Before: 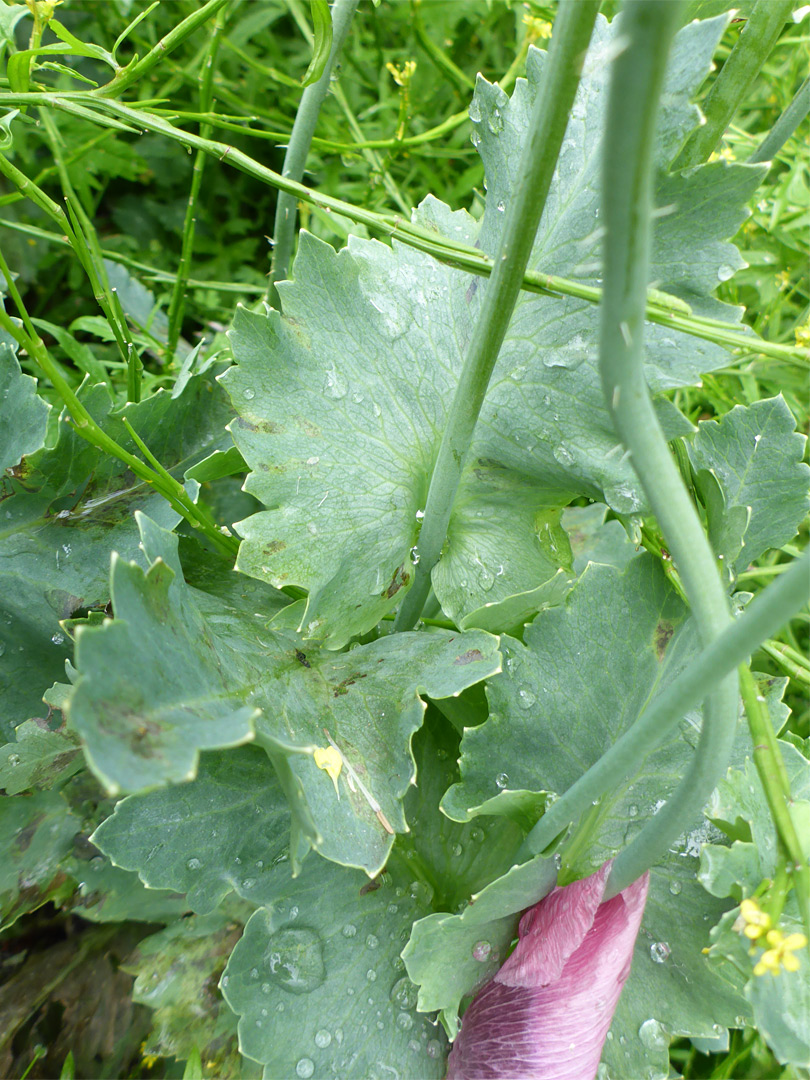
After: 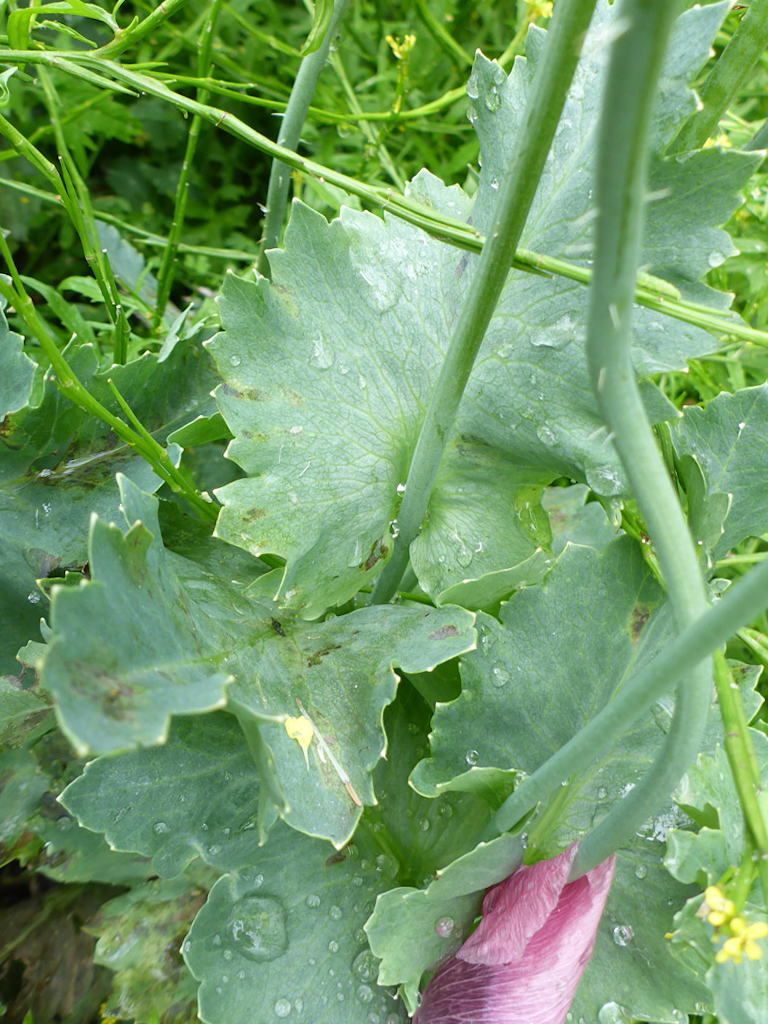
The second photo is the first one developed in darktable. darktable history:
crop and rotate: angle -2.36°
